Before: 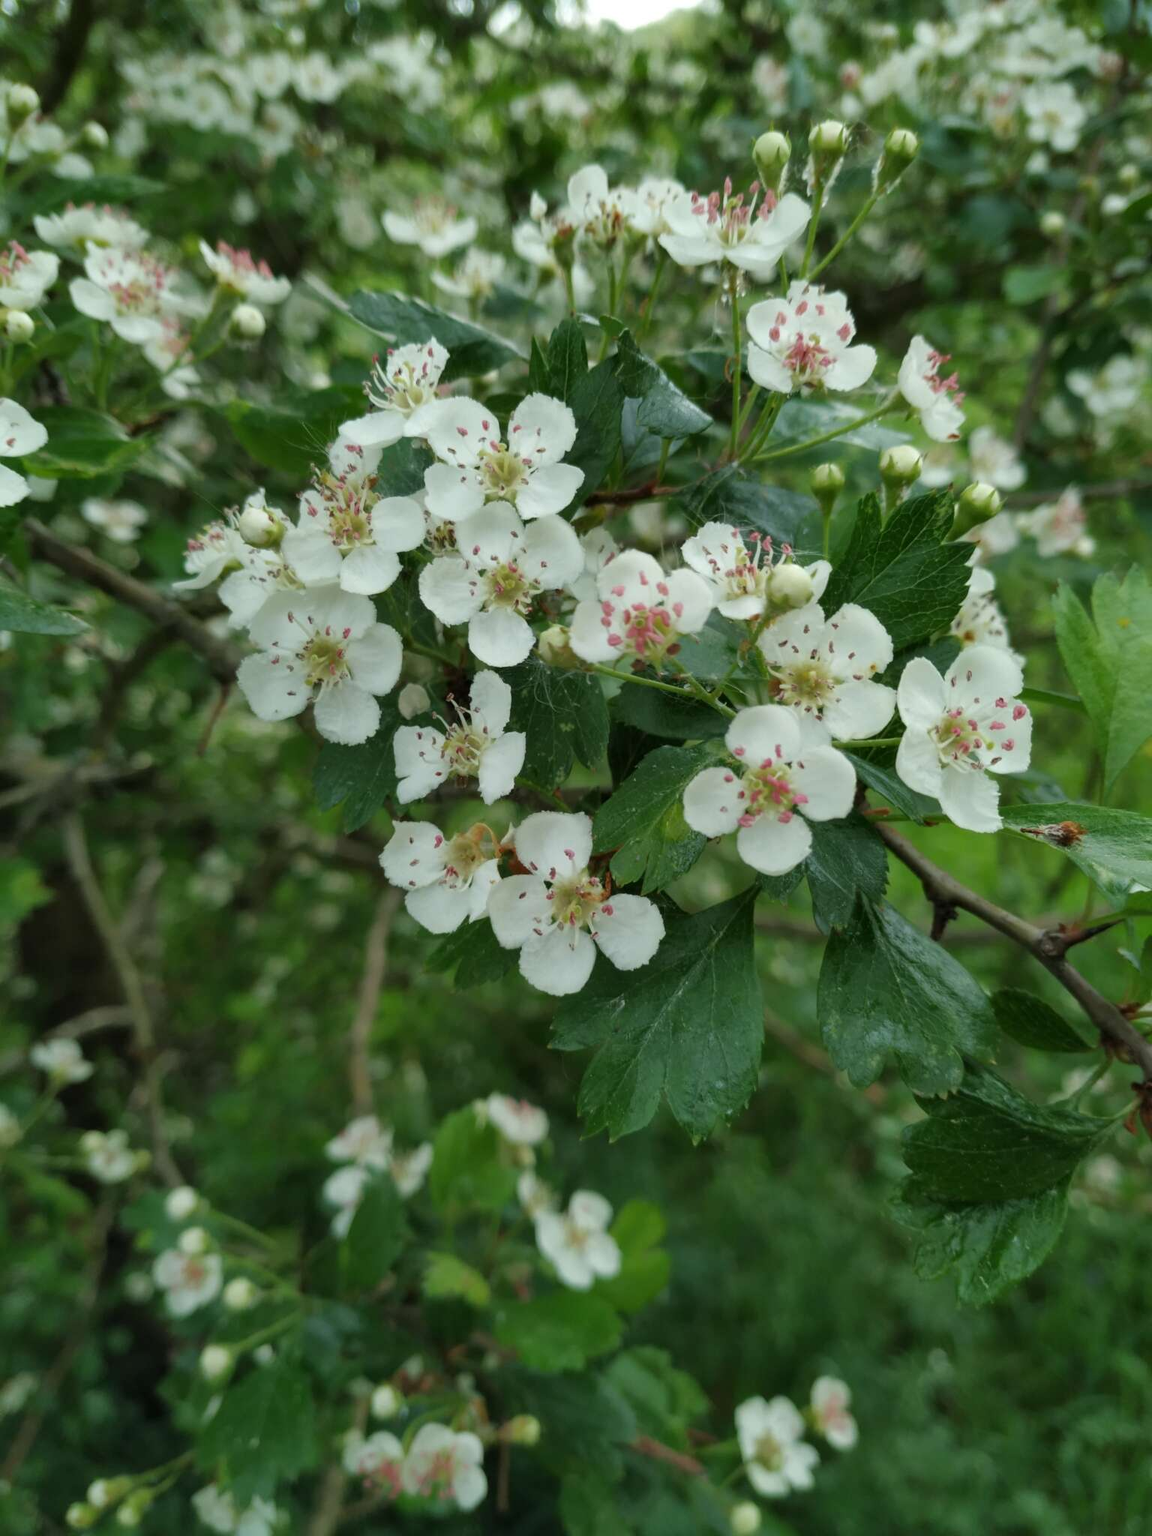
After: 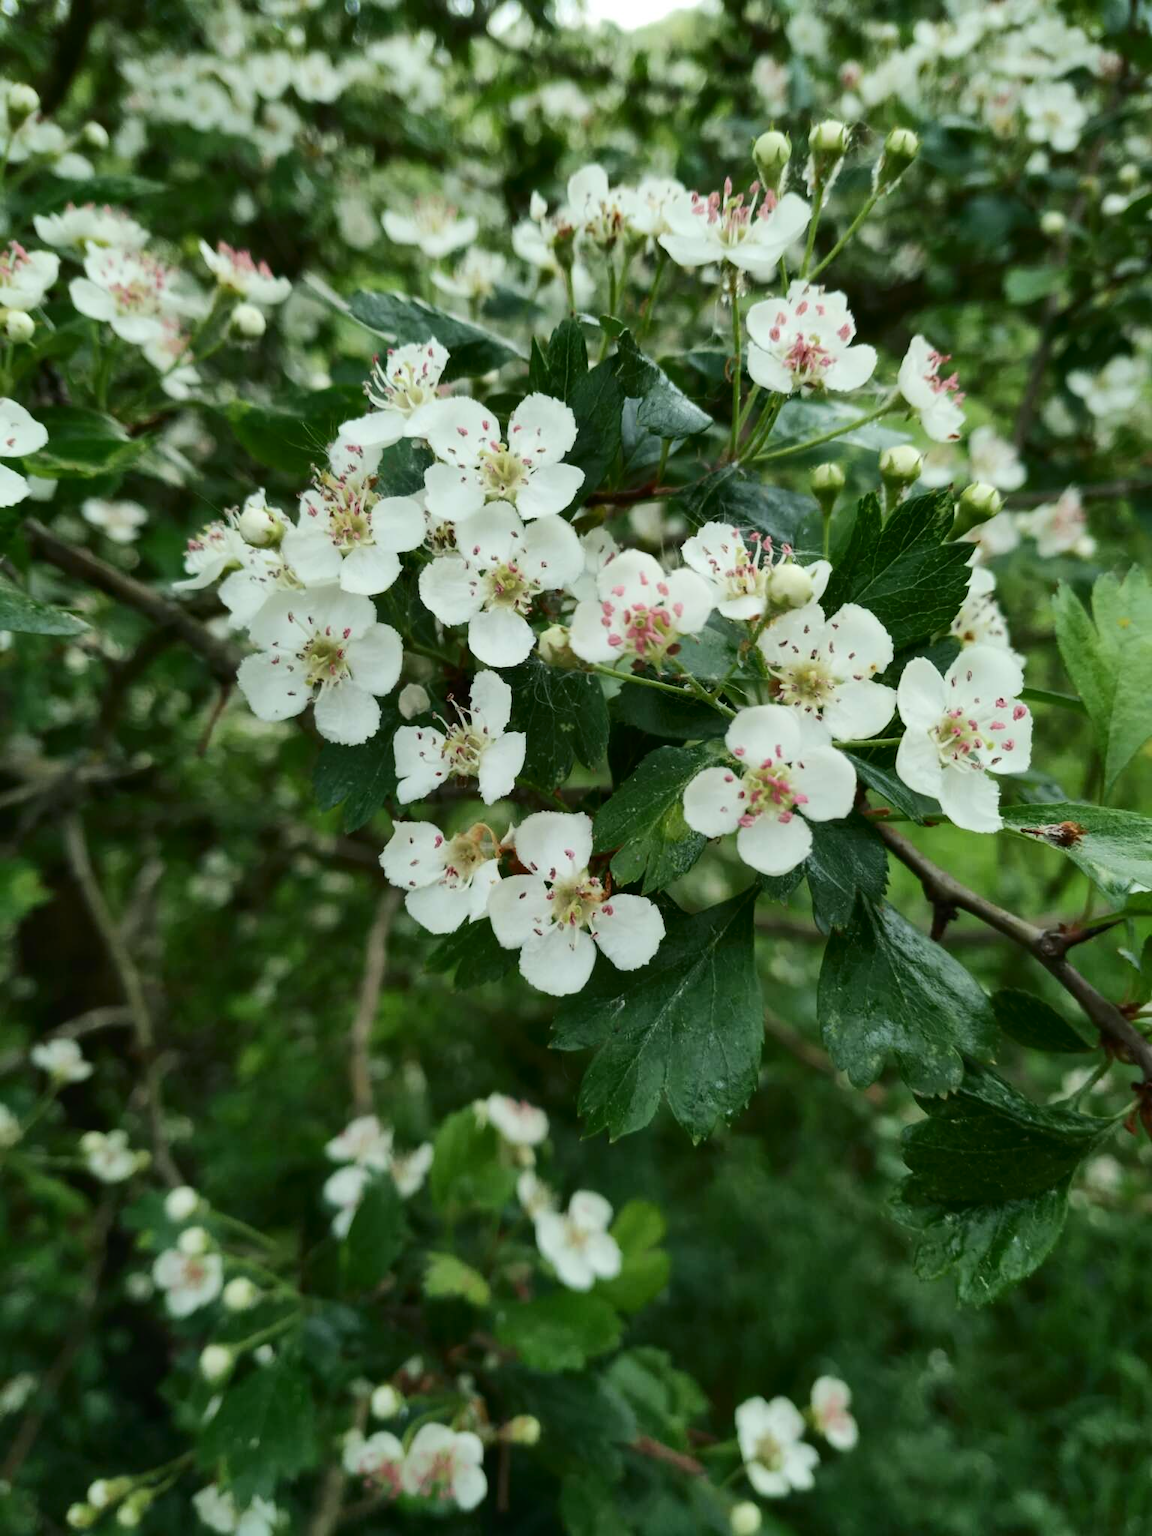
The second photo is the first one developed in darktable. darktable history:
tone curve: curves: ch0 [(0, 0) (0.003, 0.008) (0.011, 0.011) (0.025, 0.018) (0.044, 0.028) (0.069, 0.039) (0.1, 0.056) (0.136, 0.081) (0.177, 0.118) (0.224, 0.164) (0.277, 0.223) (0.335, 0.3) (0.399, 0.399) (0.468, 0.51) (0.543, 0.618) (0.623, 0.71) (0.709, 0.79) (0.801, 0.865) (0.898, 0.93) (1, 1)], color space Lab, independent channels, preserve colors none
